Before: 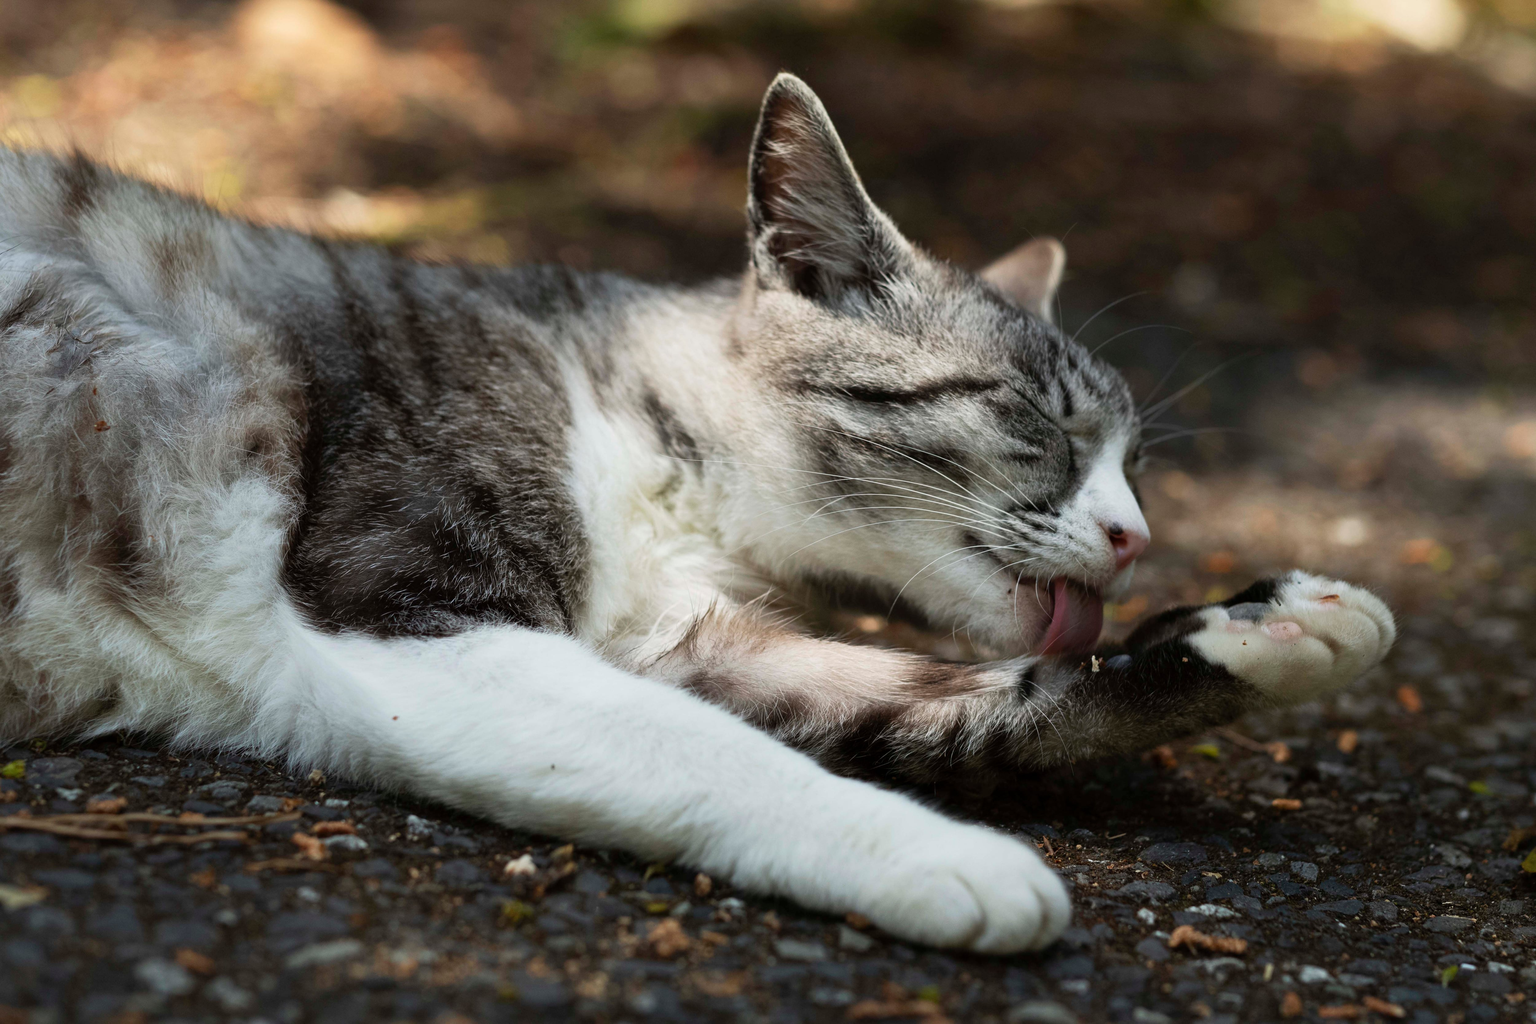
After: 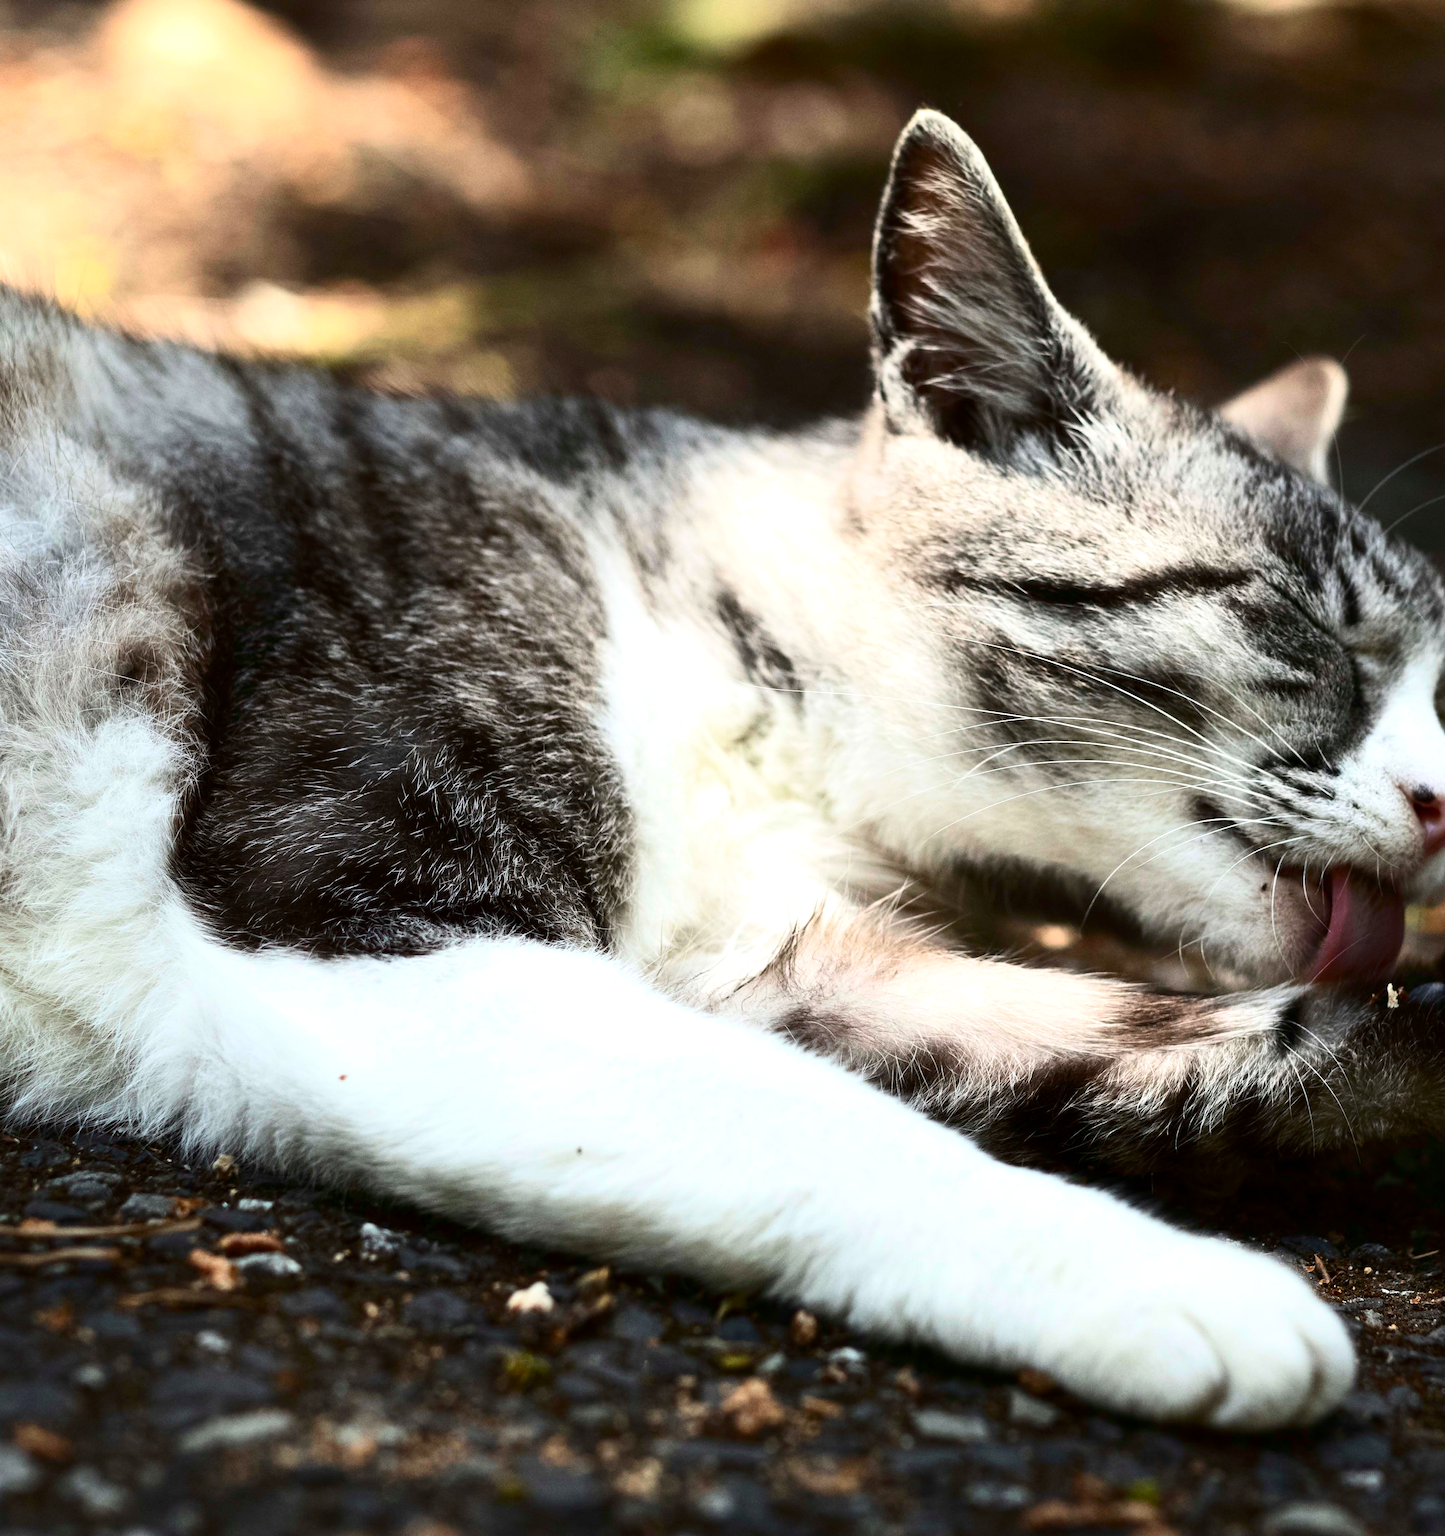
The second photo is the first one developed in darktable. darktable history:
contrast brightness saturation: contrast 0.291
crop: left 10.873%, right 26.378%
exposure: exposure 0.642 EV, compensate exposure bias true, compensate highlight preservation false
